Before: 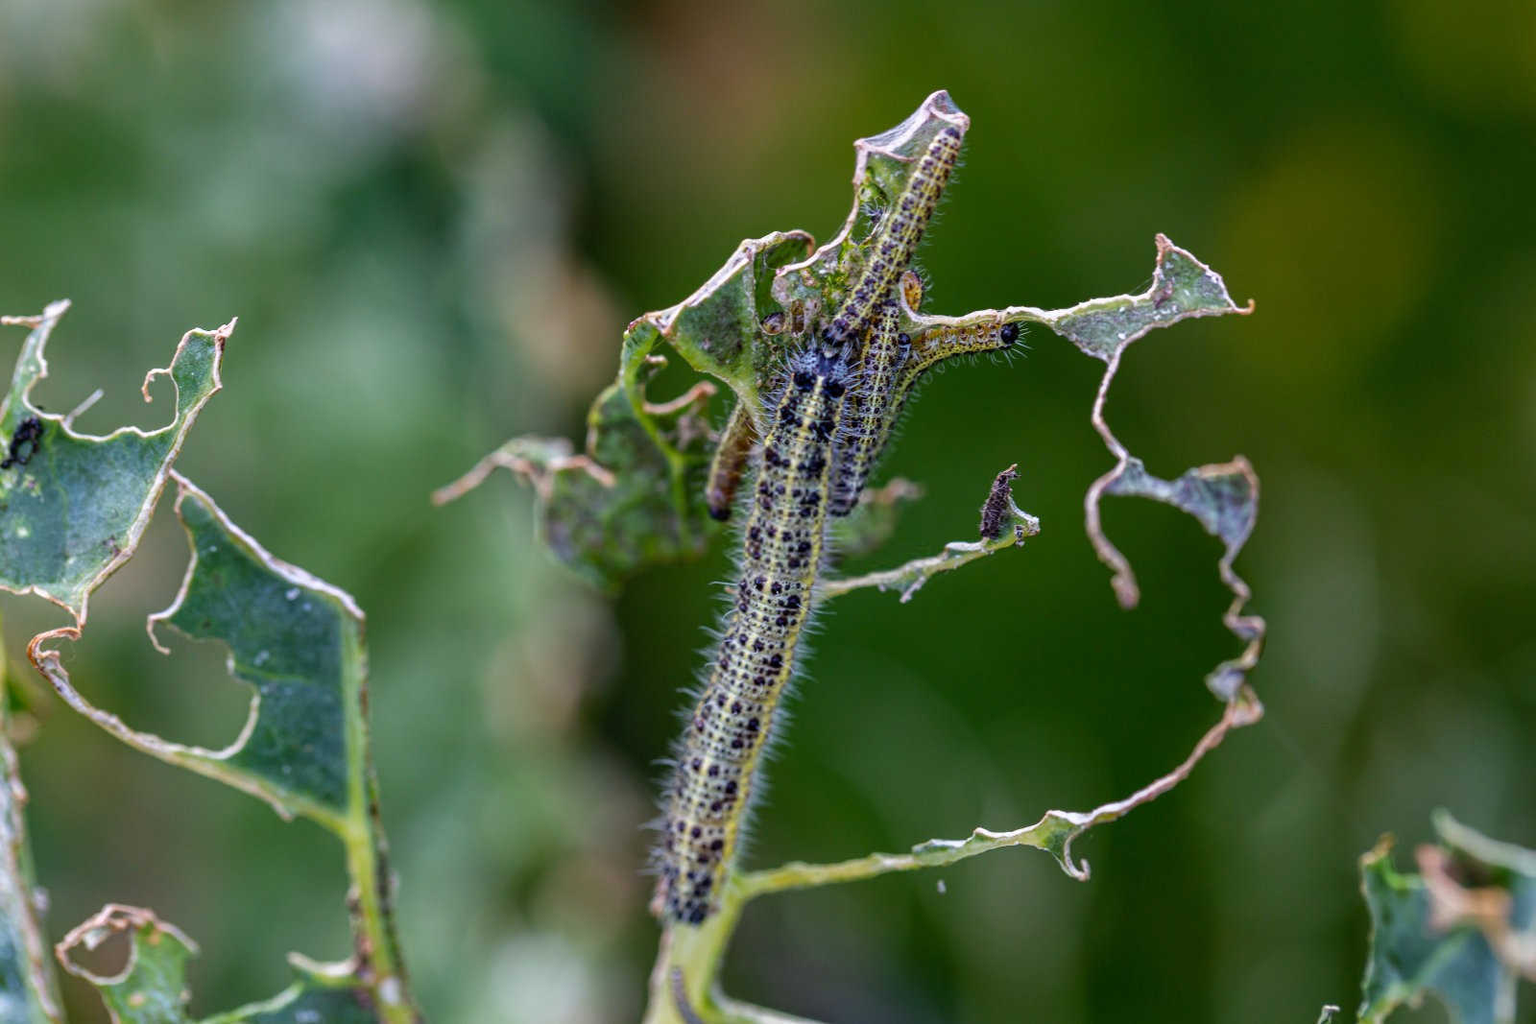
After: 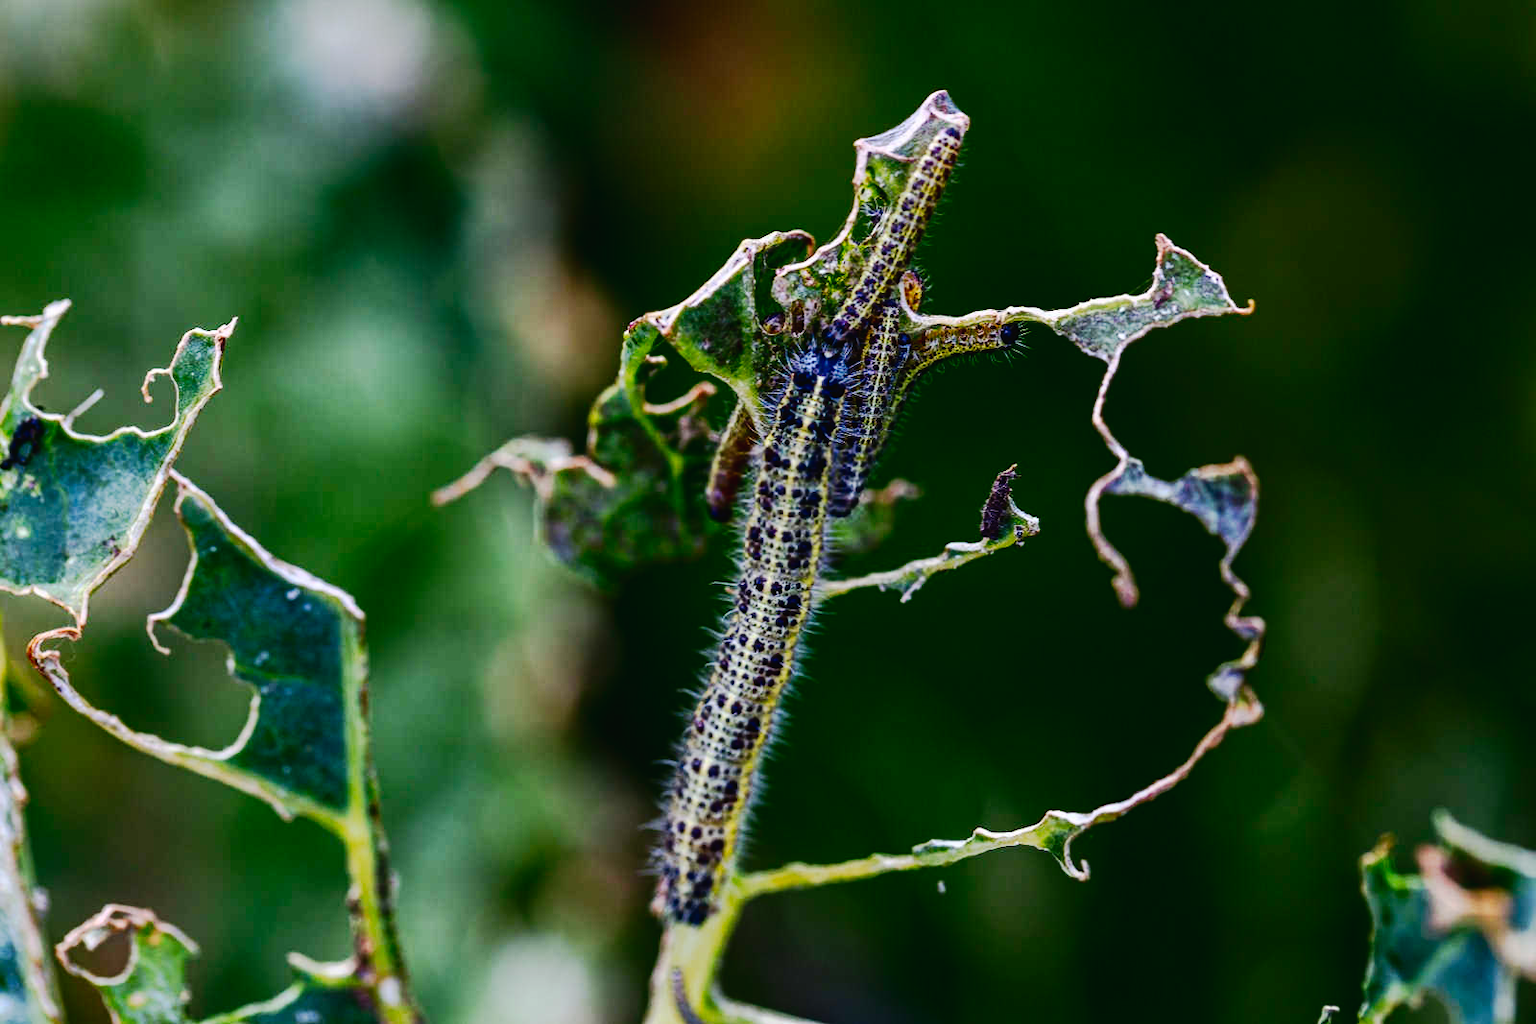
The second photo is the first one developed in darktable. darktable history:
exposure: compensate highlight preservation false
contrast brightness saturation: contrast 0.216, brightness -0.181, saturation 0.233
tone curve: curves: ch0 [(0, 0.019) (0.066, 0.054) (0.184, 0.184) (0.369, 0.417) (0.501, 0.586) (0.617, 0.71) (0.743, 0.787) (0.997, 0.997)]; ch1 [(0, 0) (0.187, 0.156) (0.388, 0.372) (0.437, 0.428) (0.474, 0.472) (0.499, 0.5) (0.521, 0.514) (0.548, 0.567) (0.6, 0.629) (0.82, 0.831) (1, 1)]; ch2 [(0, 0) (0.234, 0.227) (0.352, 0.372) (0.459, 0.484) (0.5, 0.505) (0.518, 0.516) (0.529, 0.541) (0.56, 0.594) (0.607, 0.644) (0.74, 0.771) (0.858, 0.873) (0.999, 0.994)], preserve colors none
